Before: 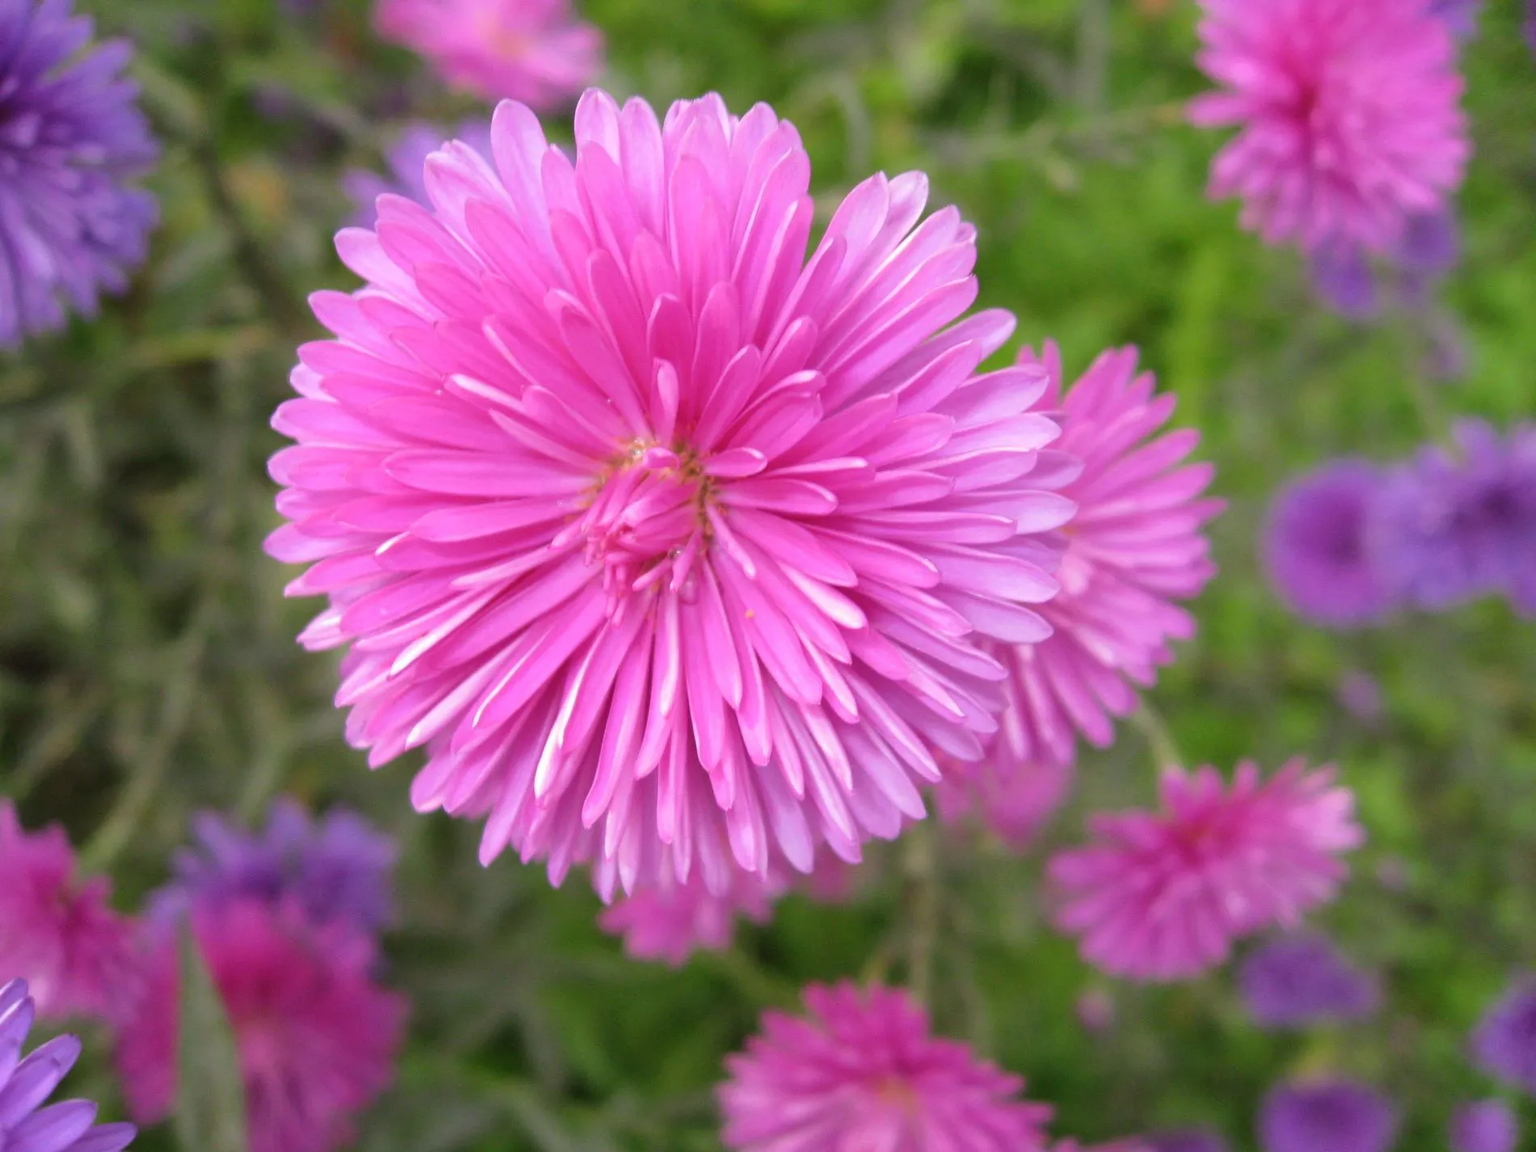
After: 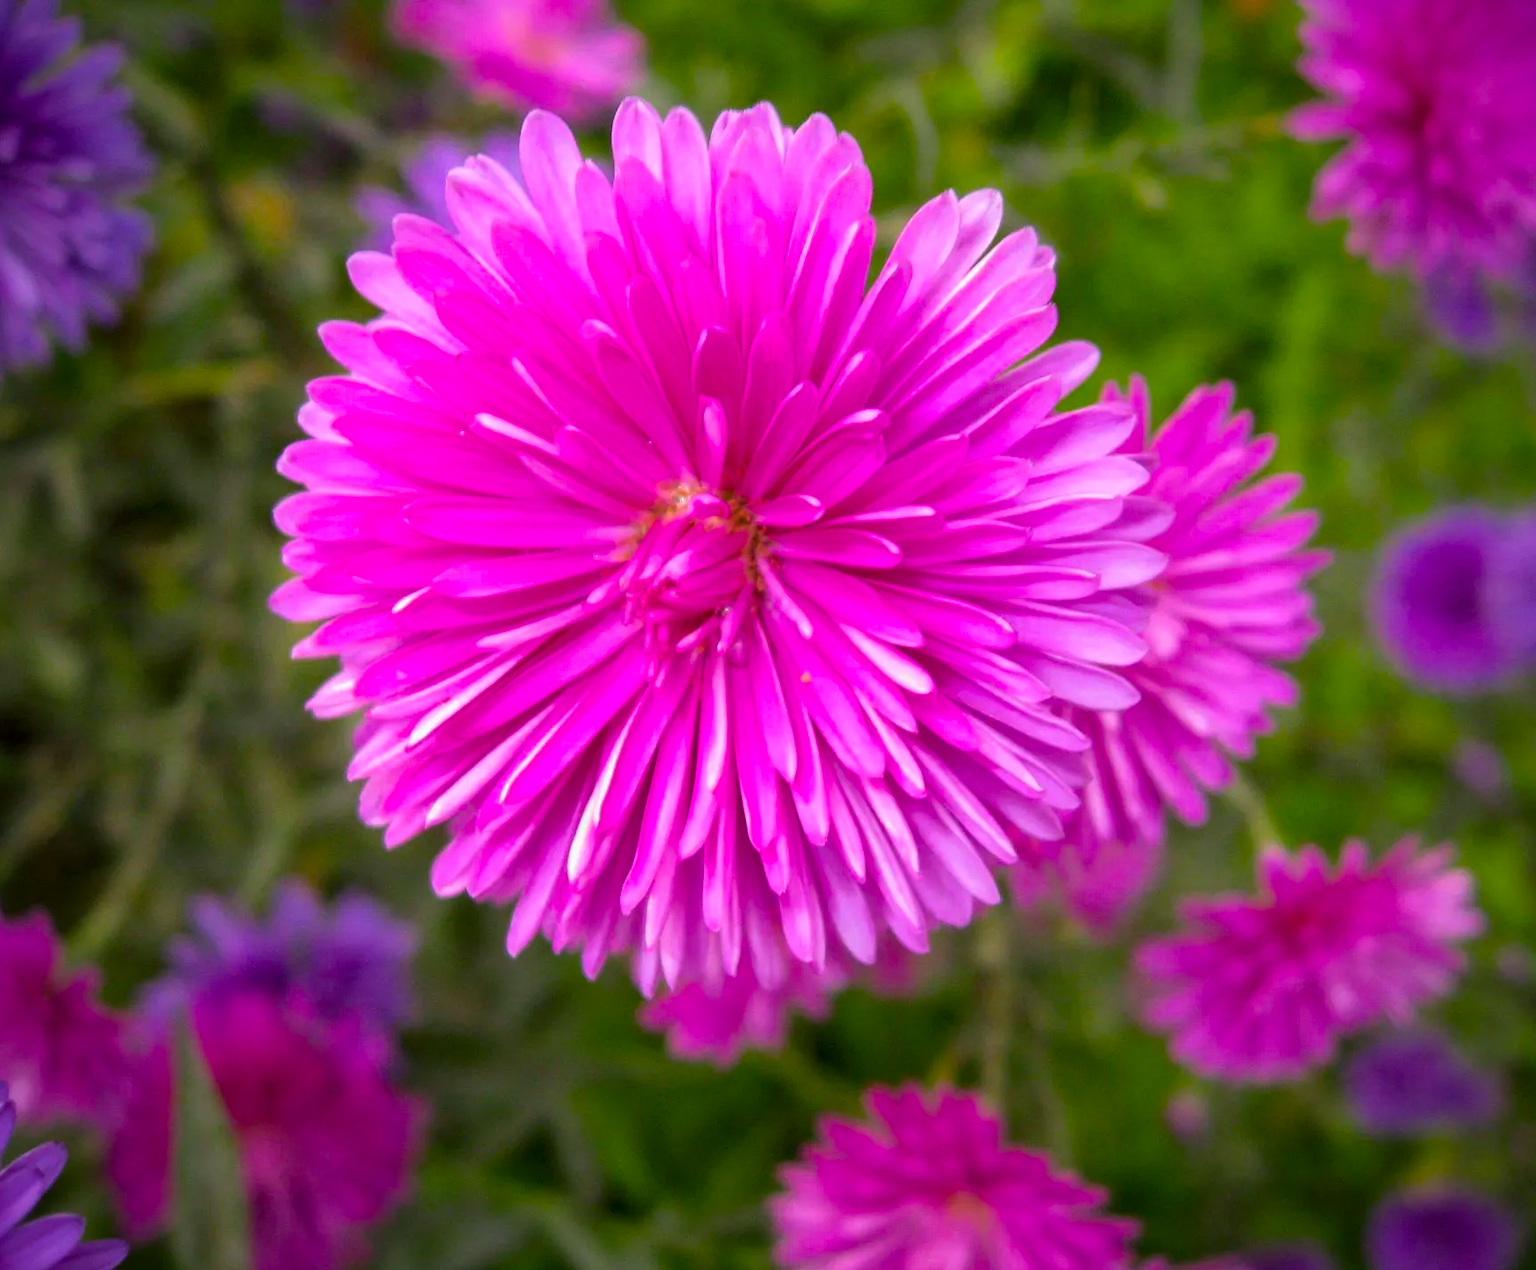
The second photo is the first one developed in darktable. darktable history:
vignetting: brightness -0.608, saturation 0.002
local contrast: on, module defaults
exposure: exposure -0.59 EV, compensate highlight preservation false
crop and rotate: left 1.415%, right 7.955%
color balance rgb: linear chroma grading › shadows -30.535%, linear chroma grading › global chroma 35.595%, perceptual saturation grading › global saturation 25.528%, perceptual brilliance grading › highlights 9.673%, perceptual brilliance grading › mid-tones 4.958%, global vibrance 20%
